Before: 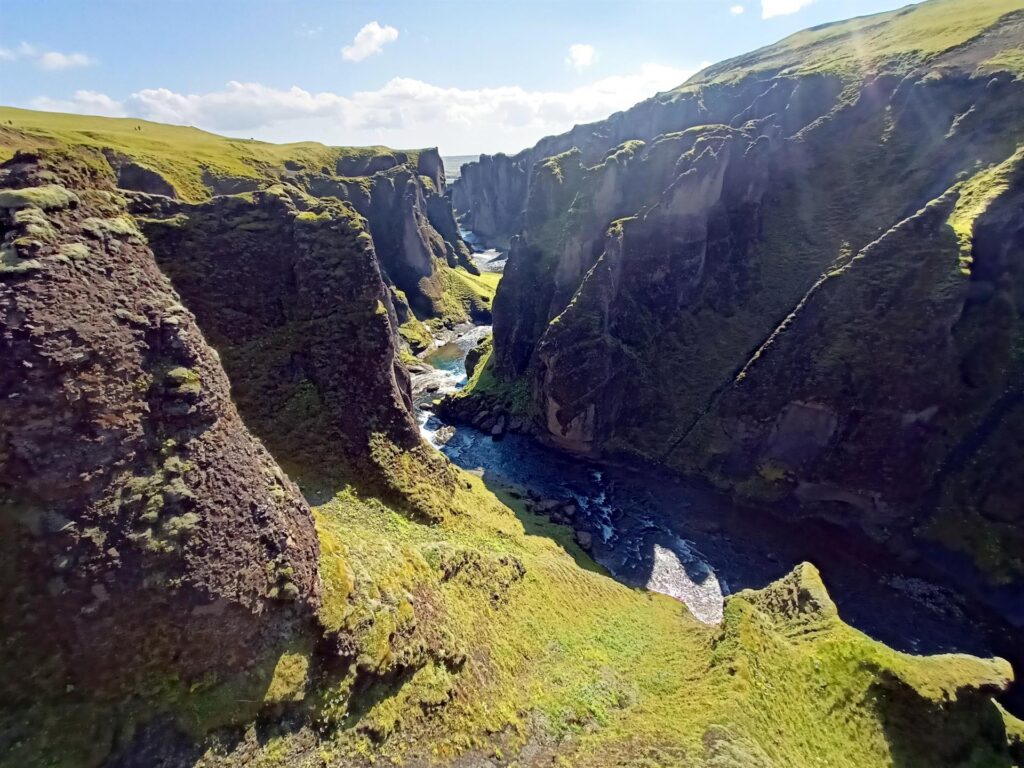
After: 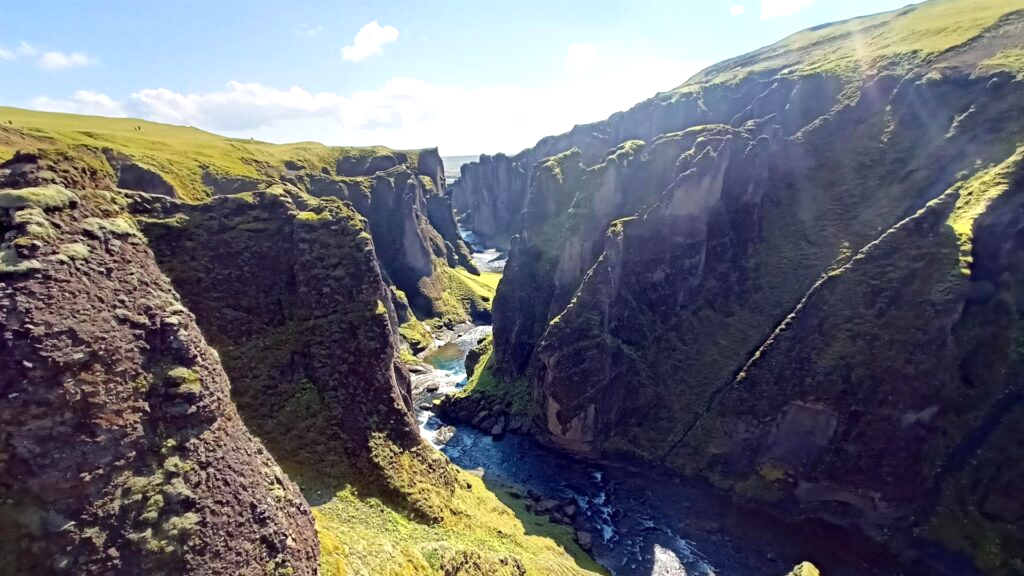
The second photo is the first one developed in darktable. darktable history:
crop: bottom 24.986%
exposure: exposure 0.296 EV, compensate highlight preservation false
